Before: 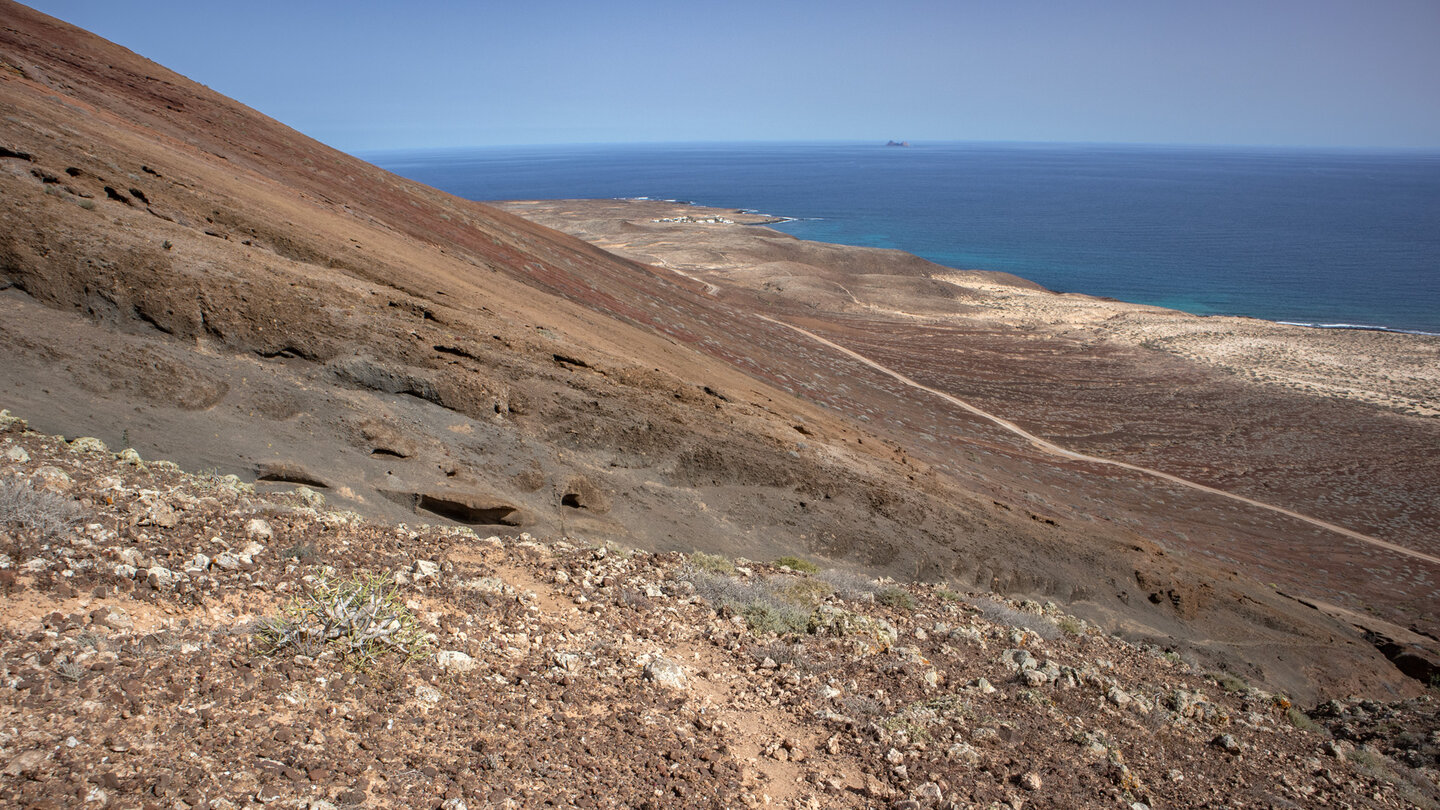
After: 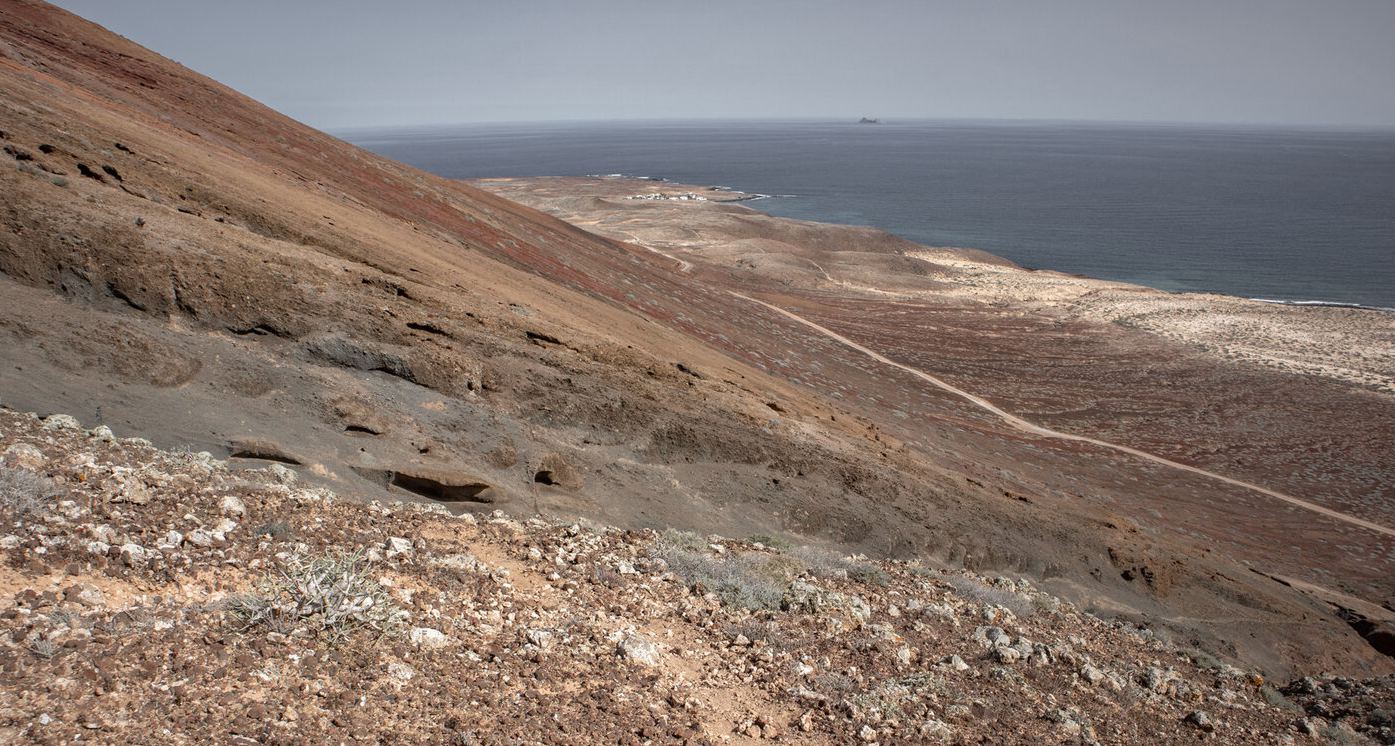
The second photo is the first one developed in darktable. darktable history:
crop: left 1.907%, top 2.891%, right 1.183%, bottom 4.961%
color zones: curves: ch1 [(0, 0.638) (0.193, 0.442) (0.286, 0.15) (0.429, 0.14) (0.571, 0.142) (0.714, 0.154) (0.857, 0.175) (1, 0.638)]
